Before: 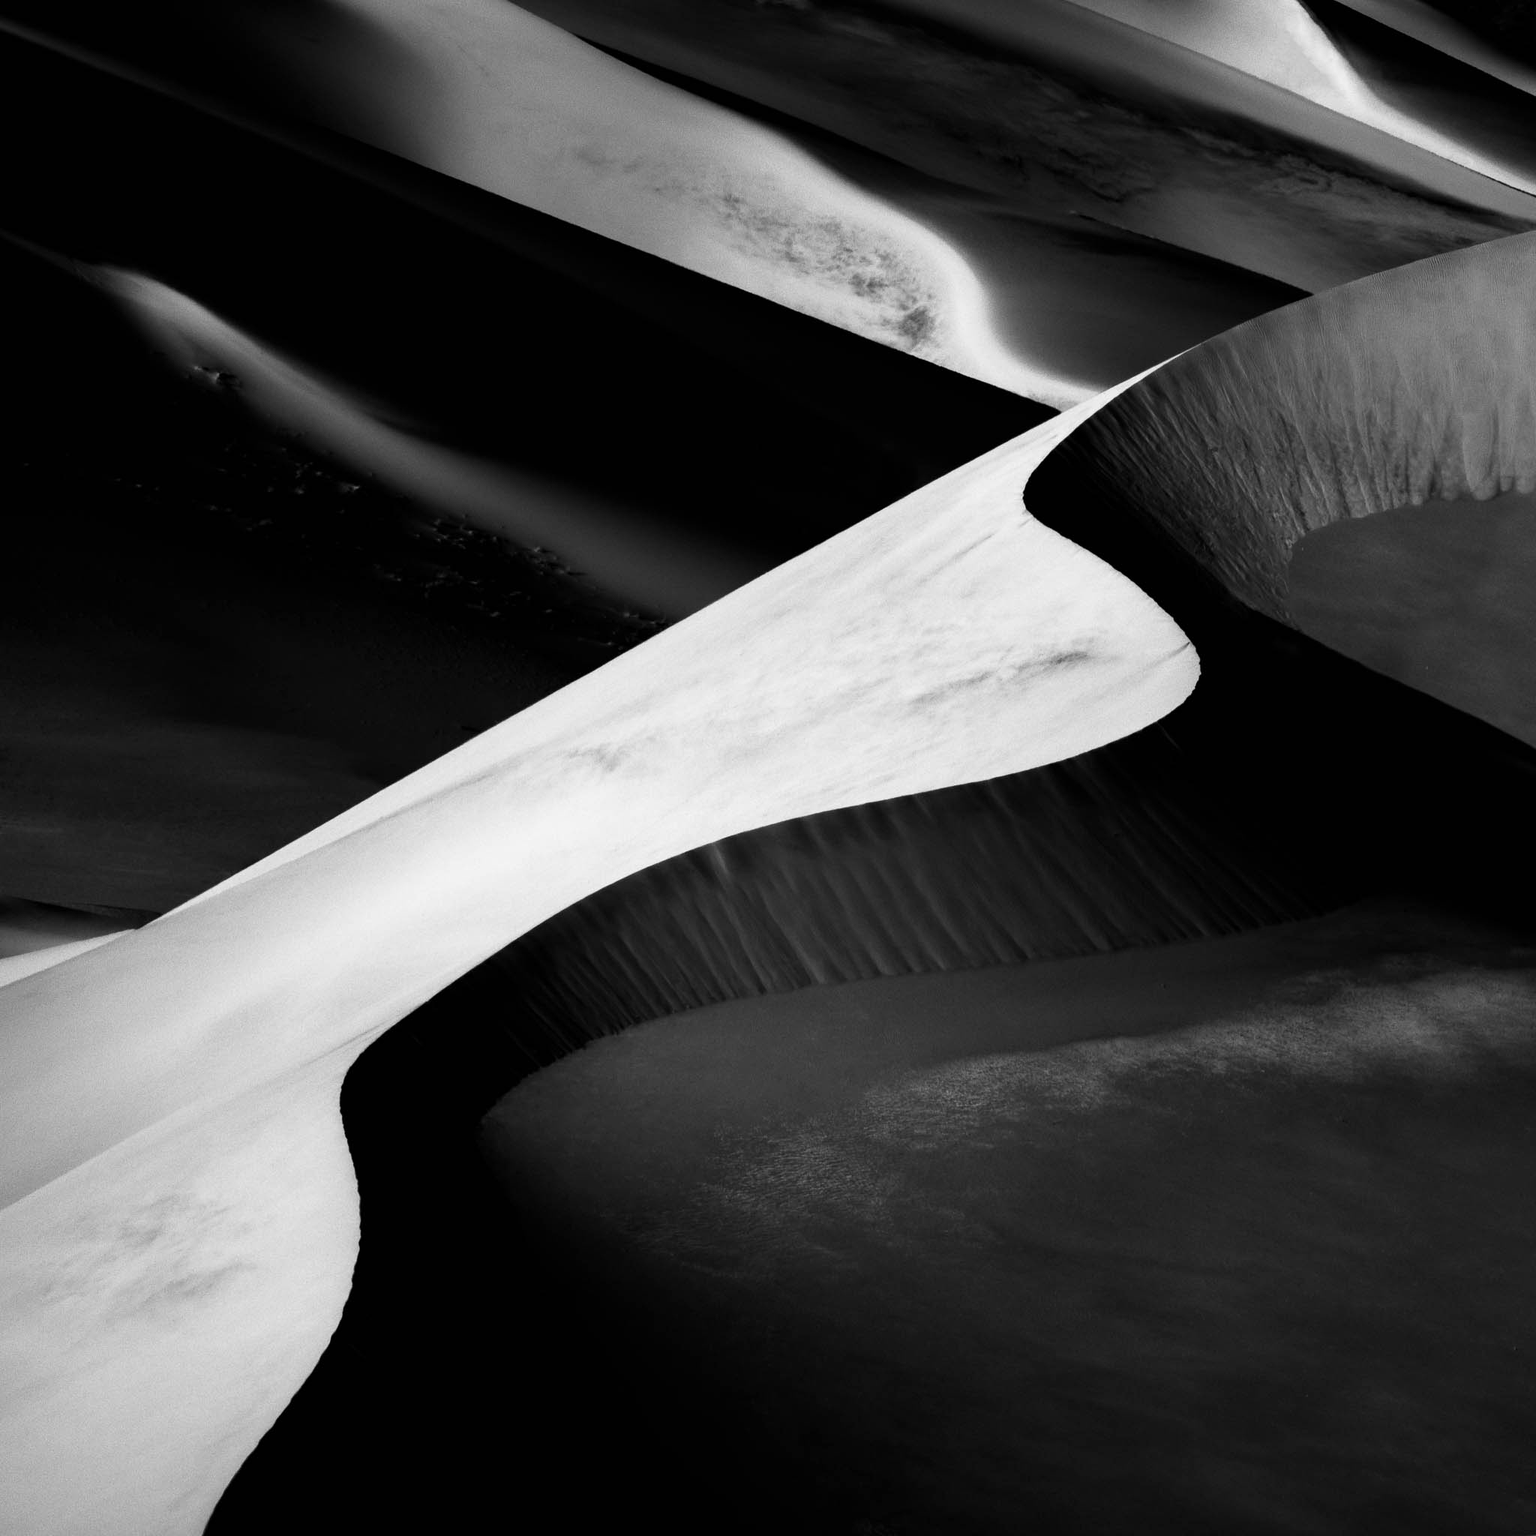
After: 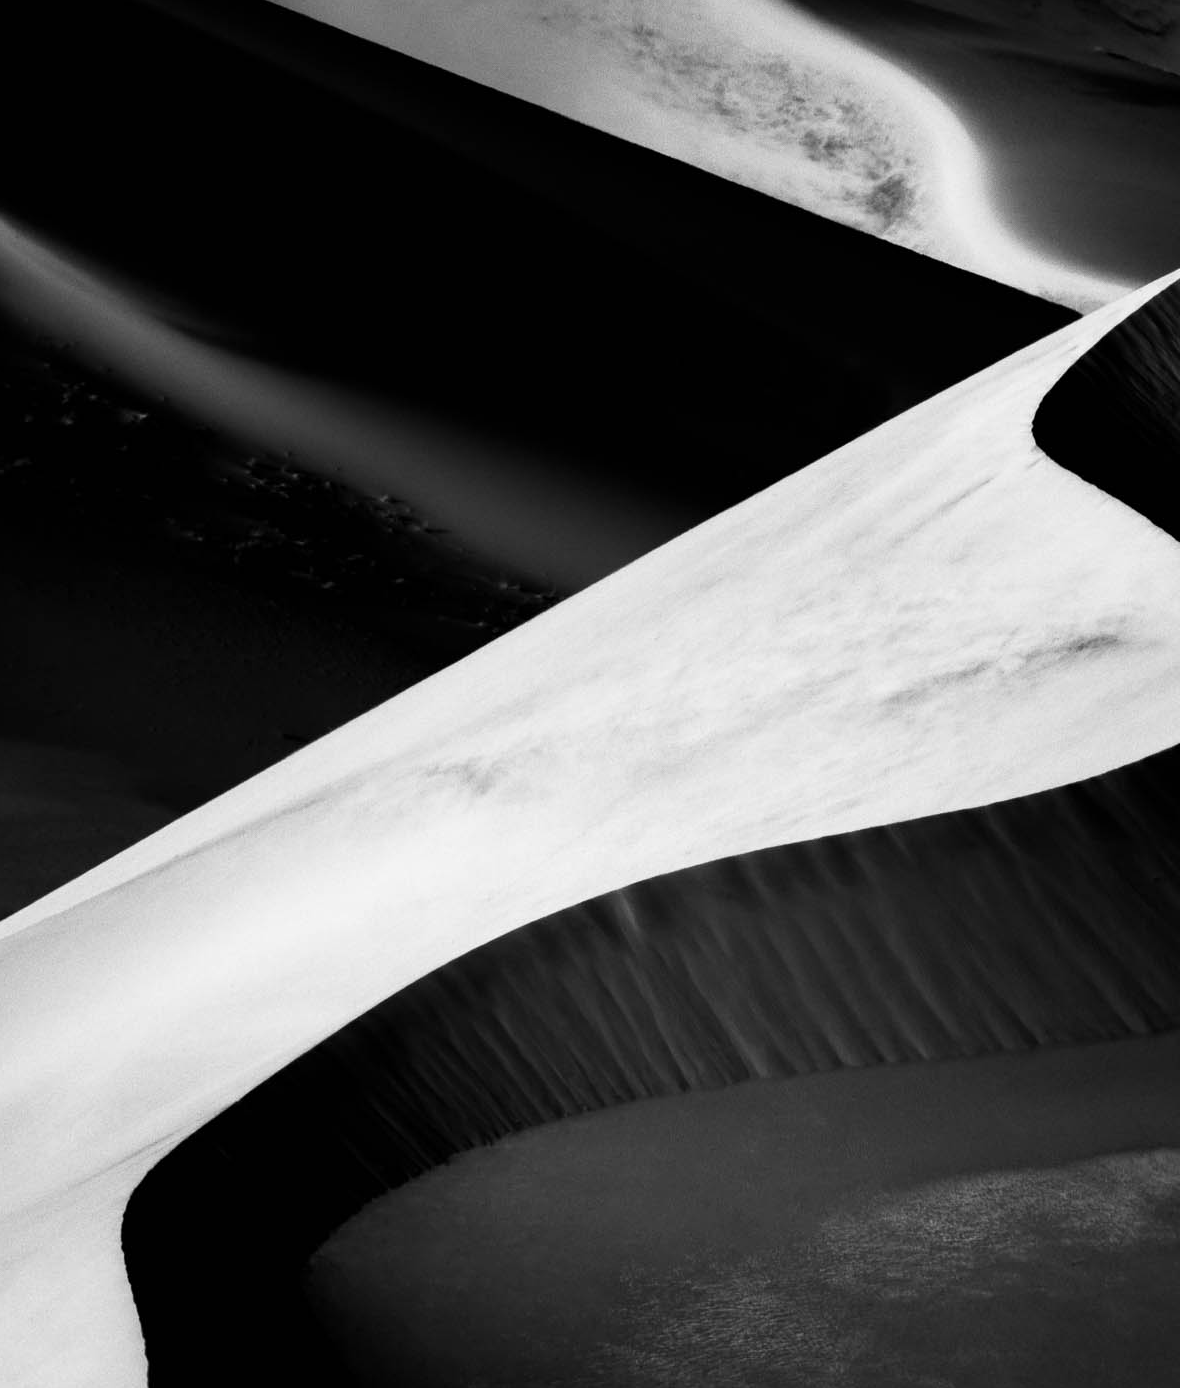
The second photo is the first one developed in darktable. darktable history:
crop: left 16.255%, top 11.474%, right 26.123%, bottom 20.731%
